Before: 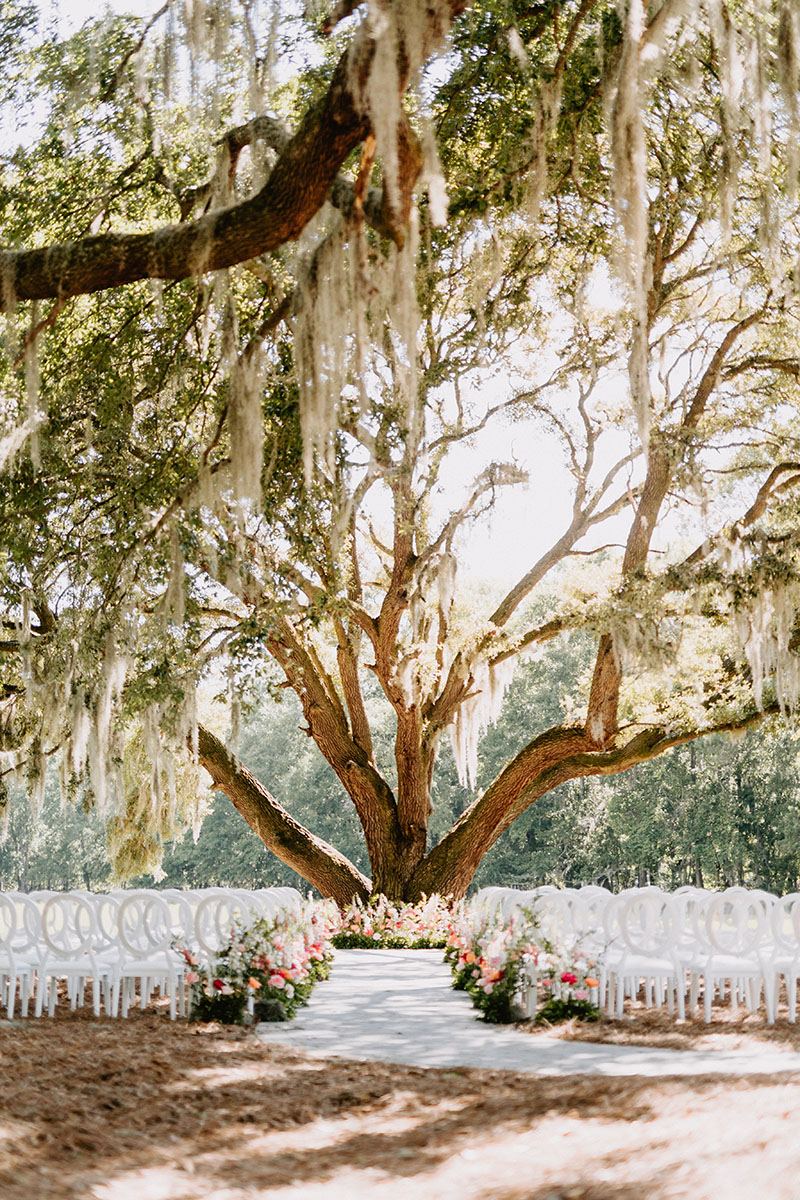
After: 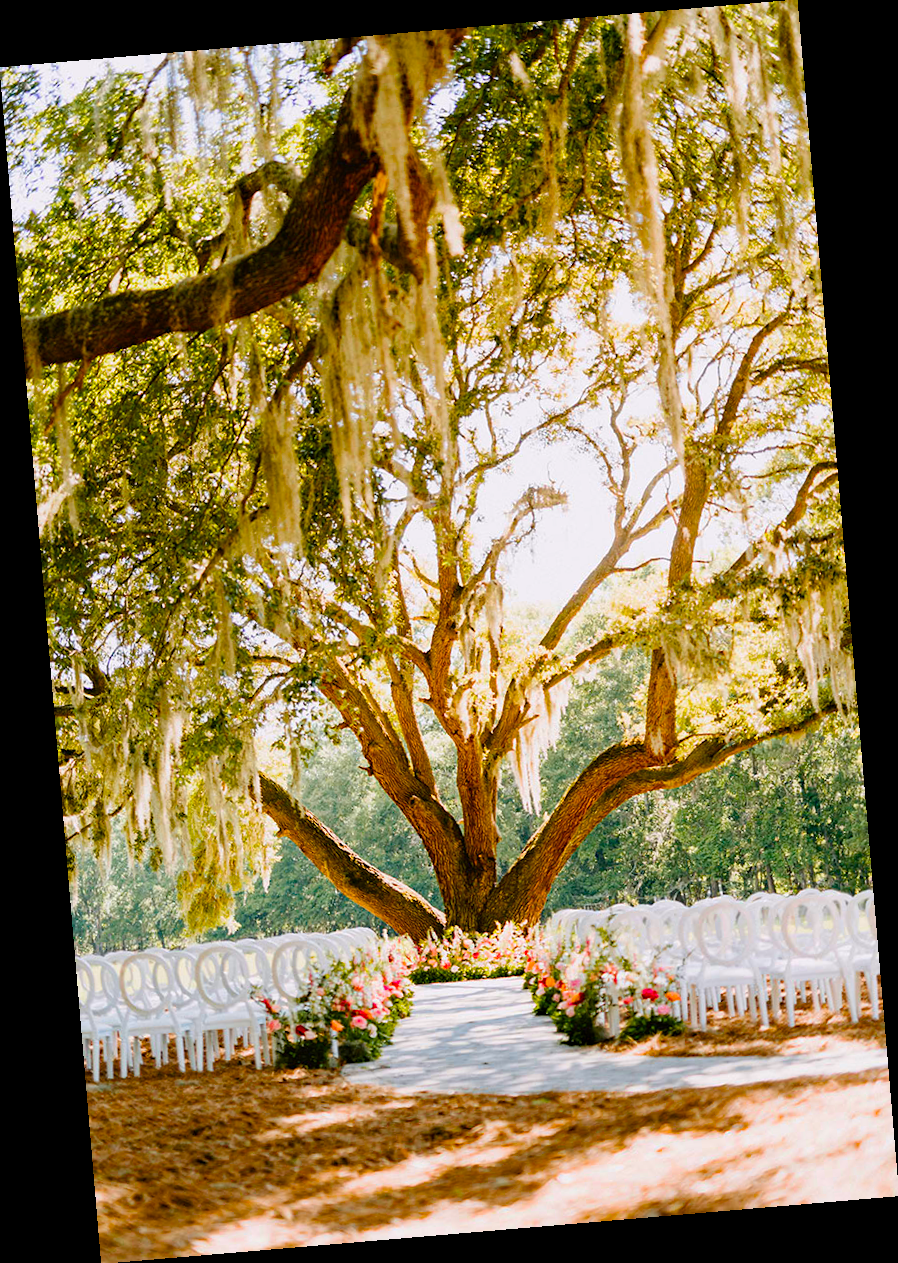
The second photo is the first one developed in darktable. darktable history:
haze removal: compatibility mode true, adaptive false
color balance rgb: linear chroma grading › global chroma 23.15%, perceptual saturation grading › global saturation 28.7%, perceptual saturation grading › mid-tones 12.04%, perceptual saturation grading › shadows 10.19%, global vibrance 22.22%
rotate and perspective: rotation -4.86°, automatic cropping off
contrast brightness saturation: contrast 0.04, saturation 0.16
